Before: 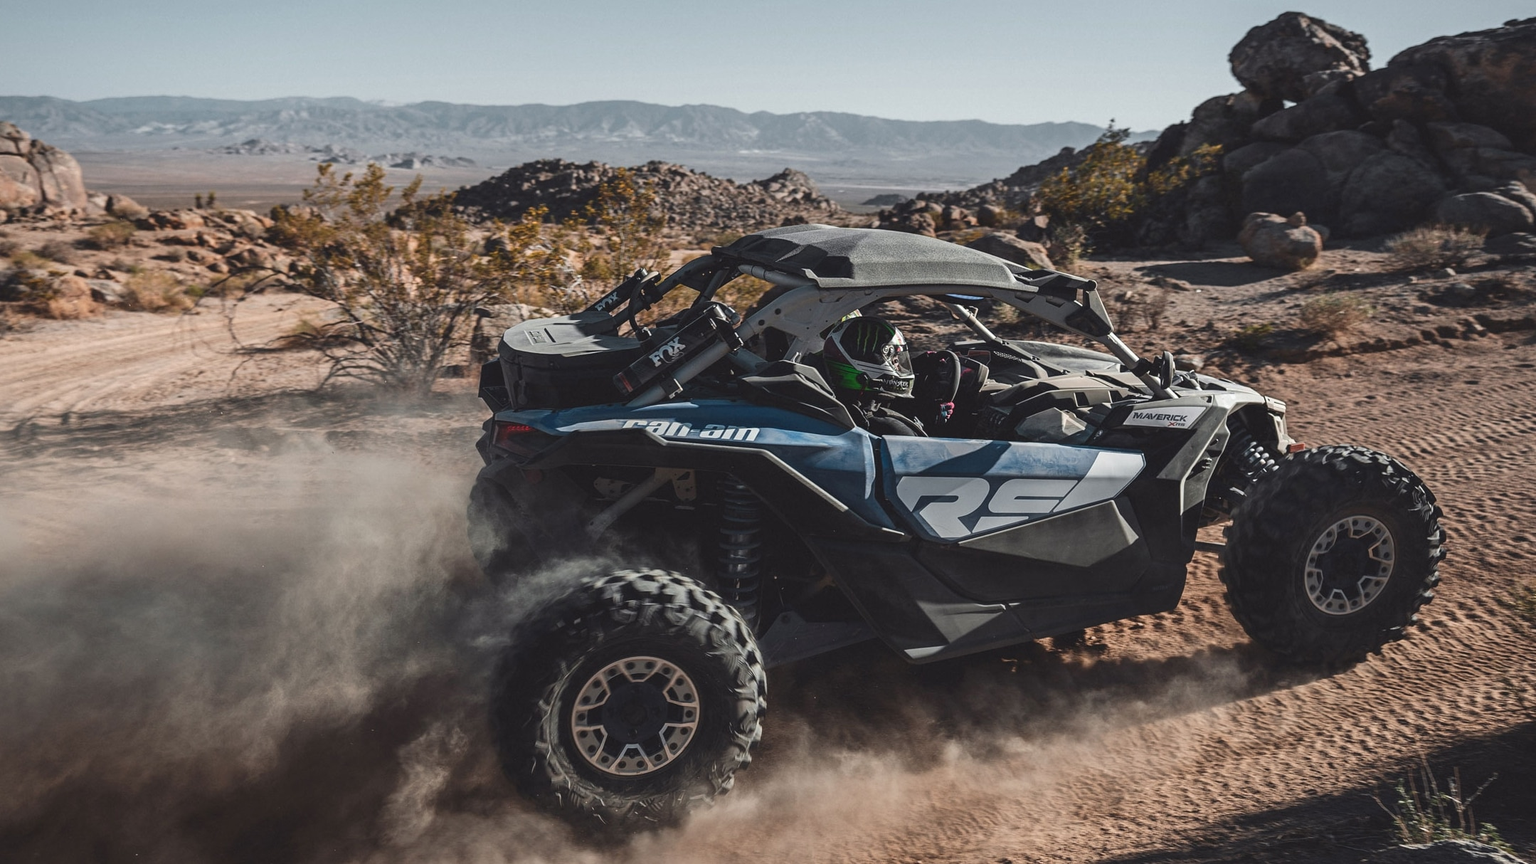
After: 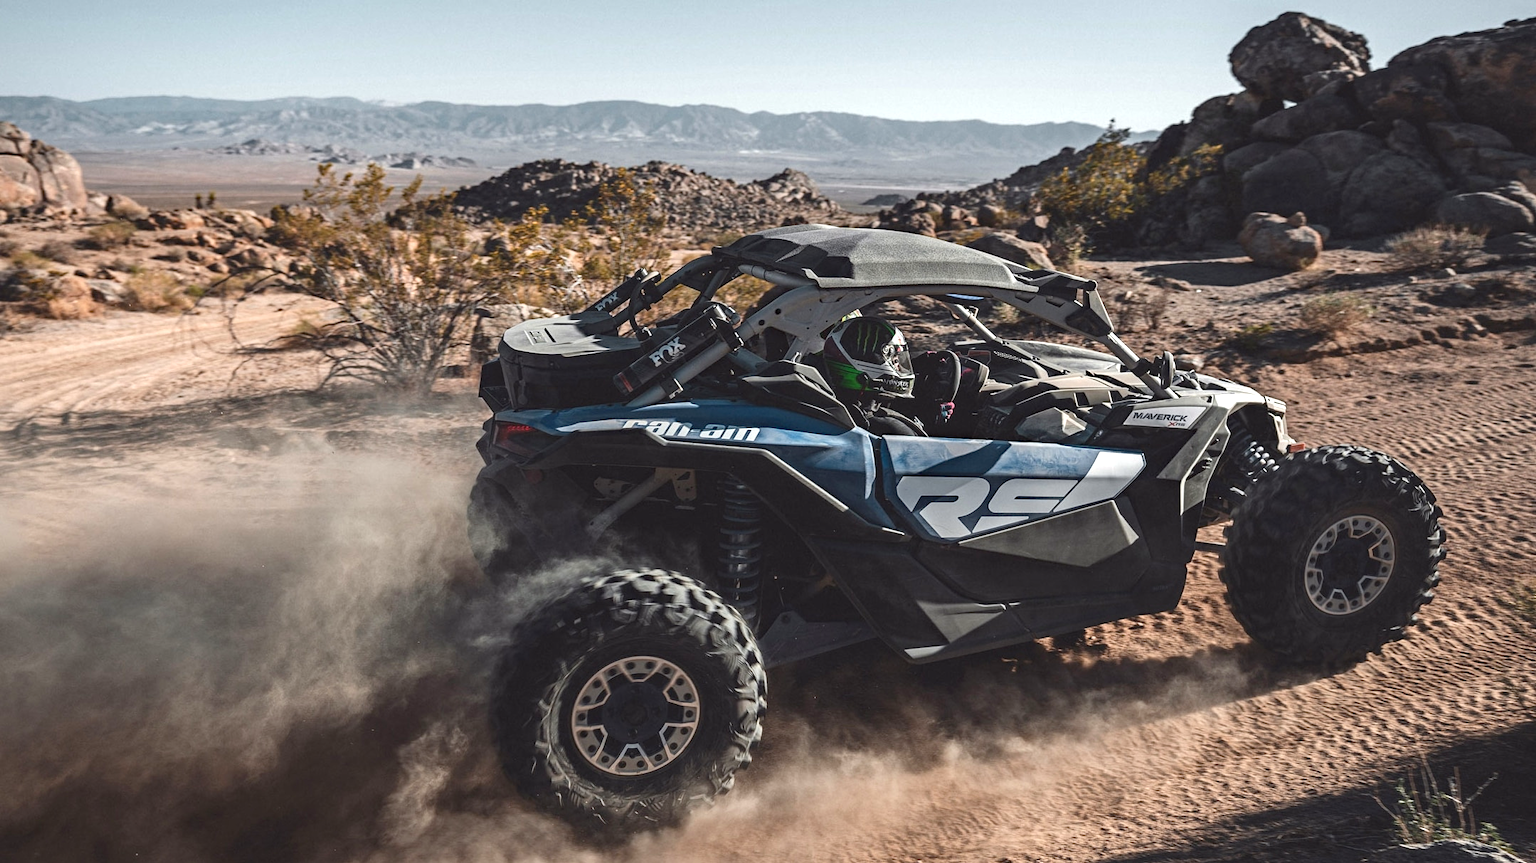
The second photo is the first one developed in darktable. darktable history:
contrast brightness saturation: saturation -0.05
exposure: black level correction 0.001, exposure 0.5 EV, compensate exposure bias true, compensate highlight preservation false
haze removal: compatibility mode true, adaptive false
